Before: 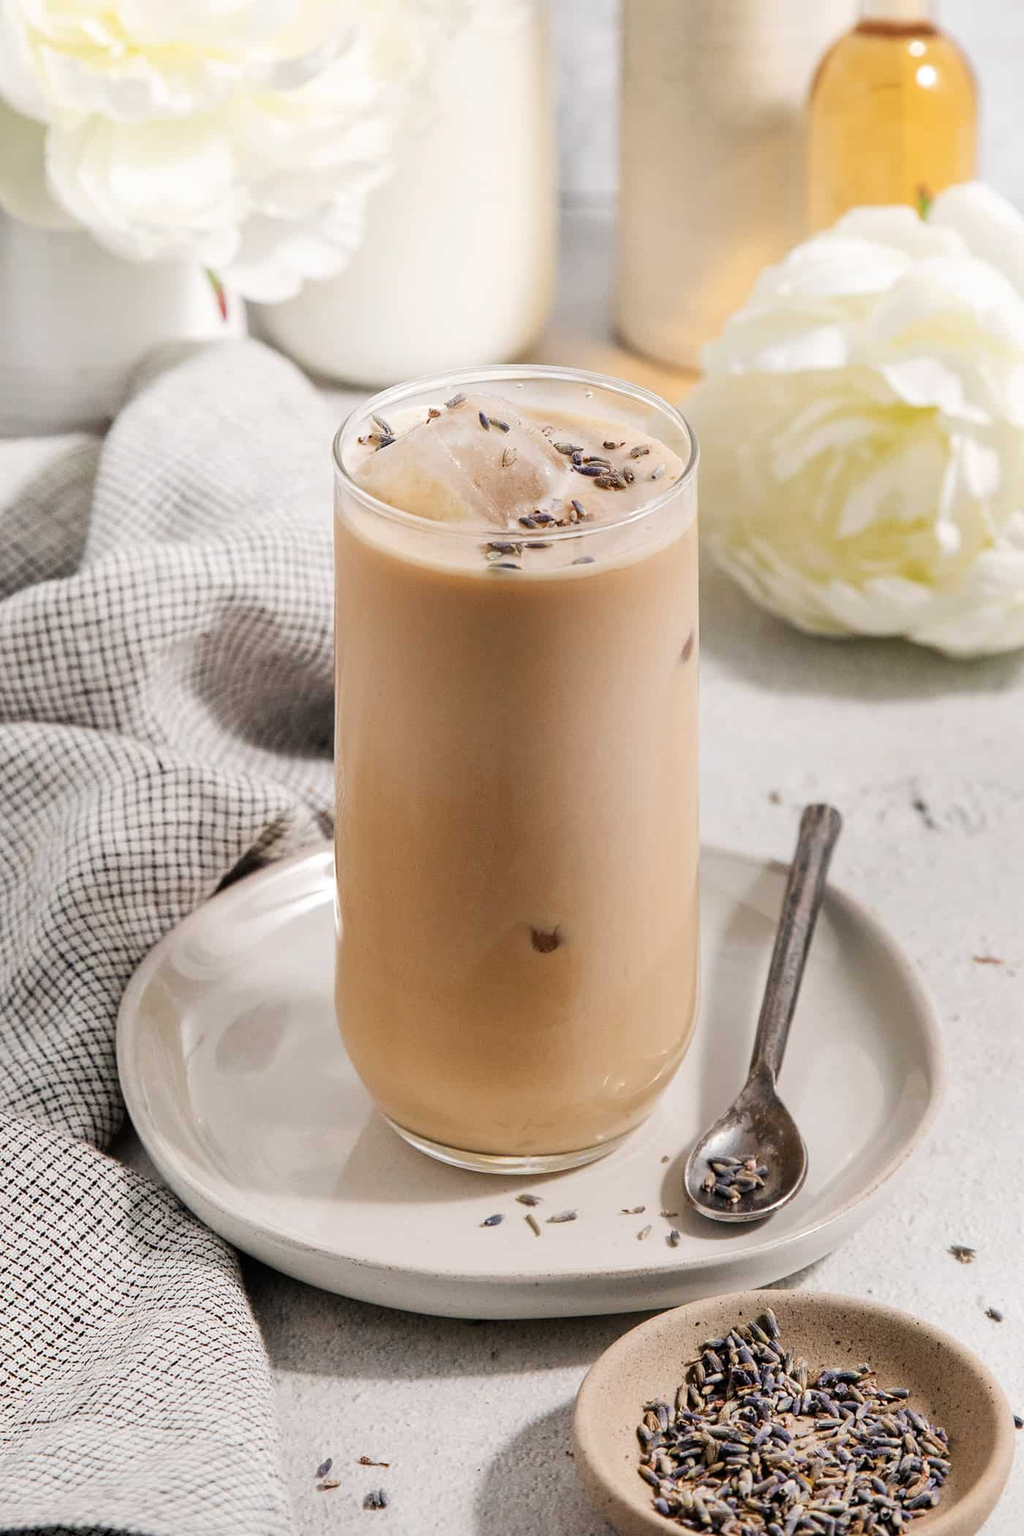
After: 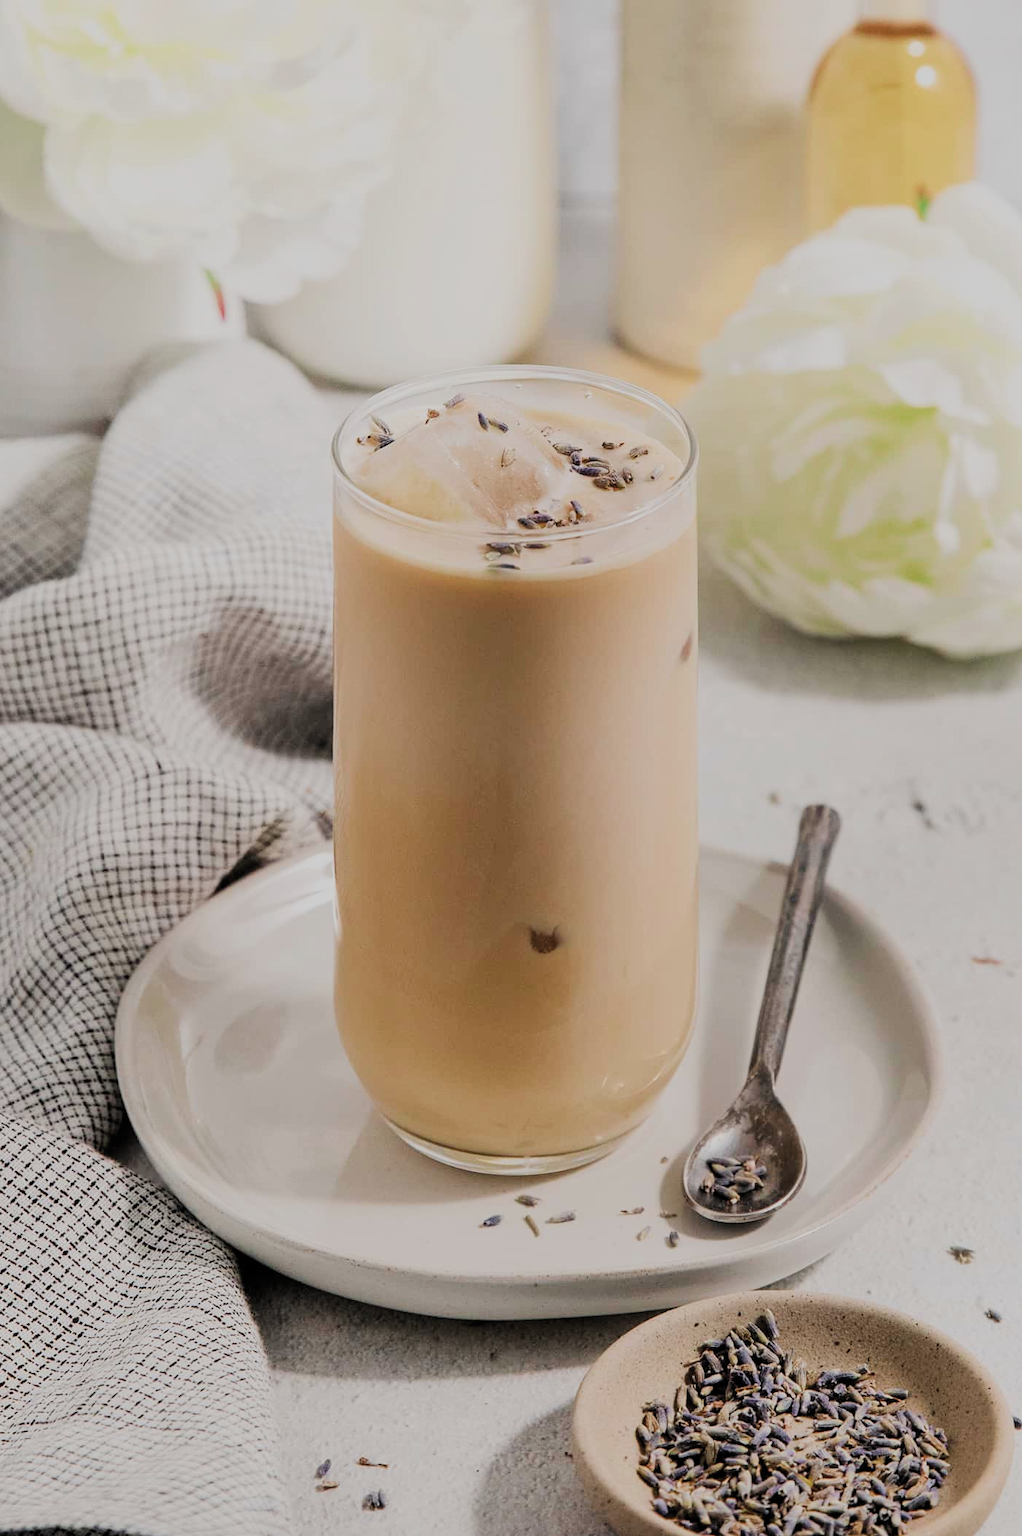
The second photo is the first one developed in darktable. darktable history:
crop: left 0.163%
filmic rgb: black relative exposure -7.65 EV, white relative exposure 4.56 EV, hardness 3.61, color science v5 (2021), contrast in shadows safe, contrast in highlights safe
color zones: curves: ch2 [(0, 0.488) (0.143, 0.417) (0.286, 0.212) (0.429, 0.179) (0.571, 0.154) (0.714, 0.415) (0.857, 0.495) (1, 0.488)], mix -123.83%
